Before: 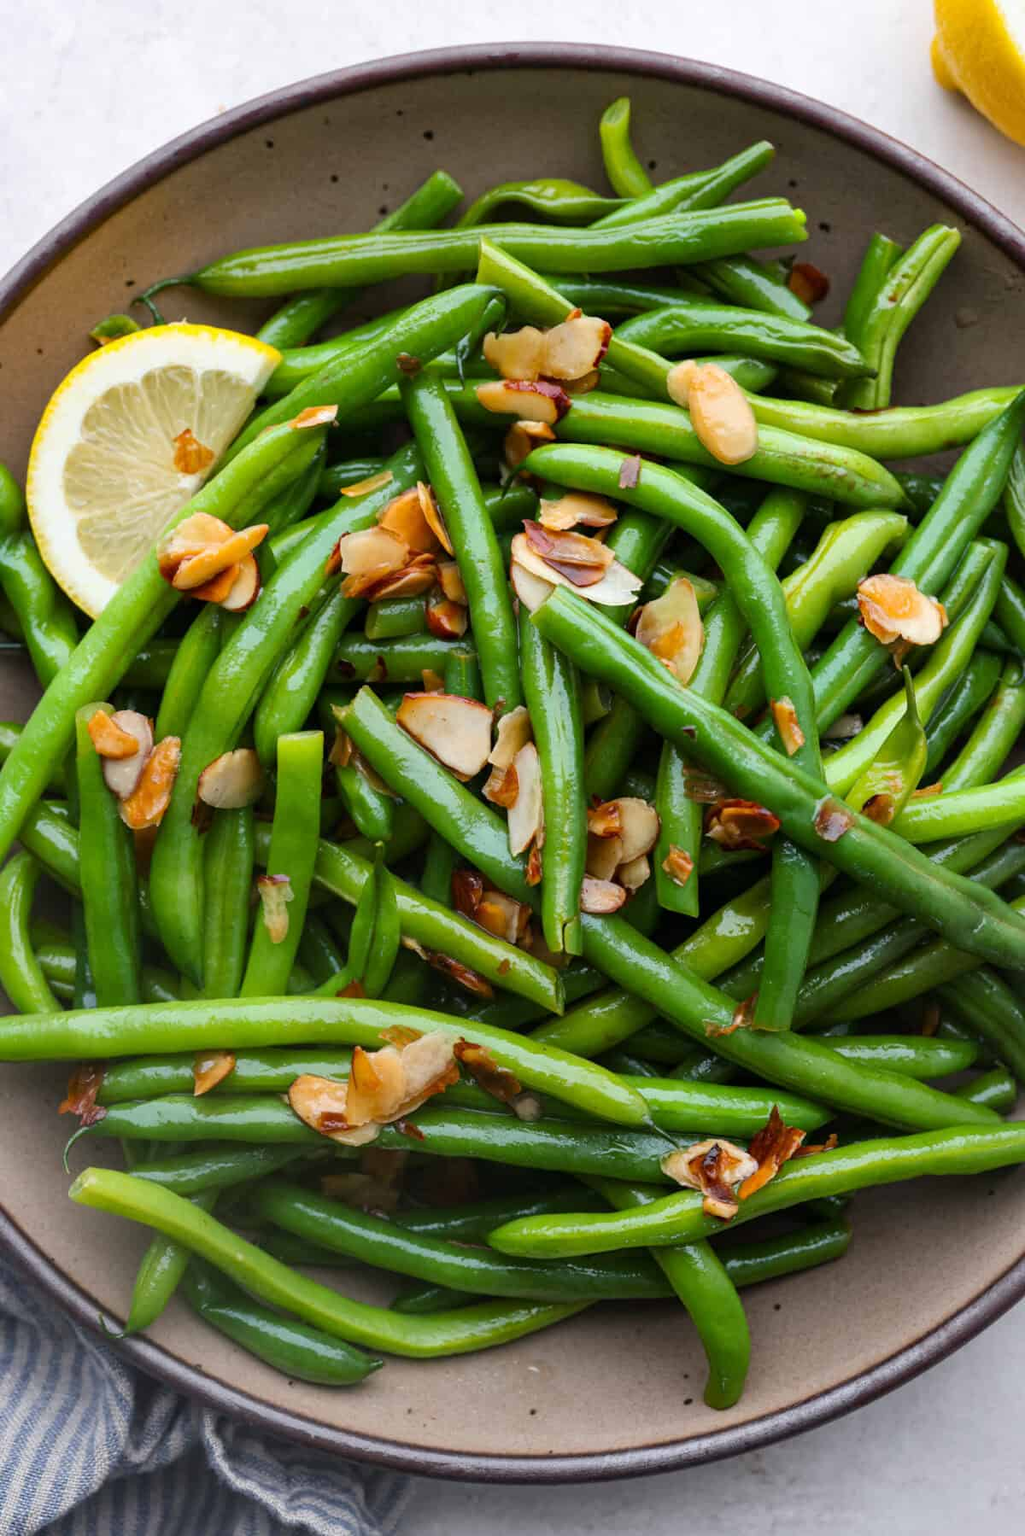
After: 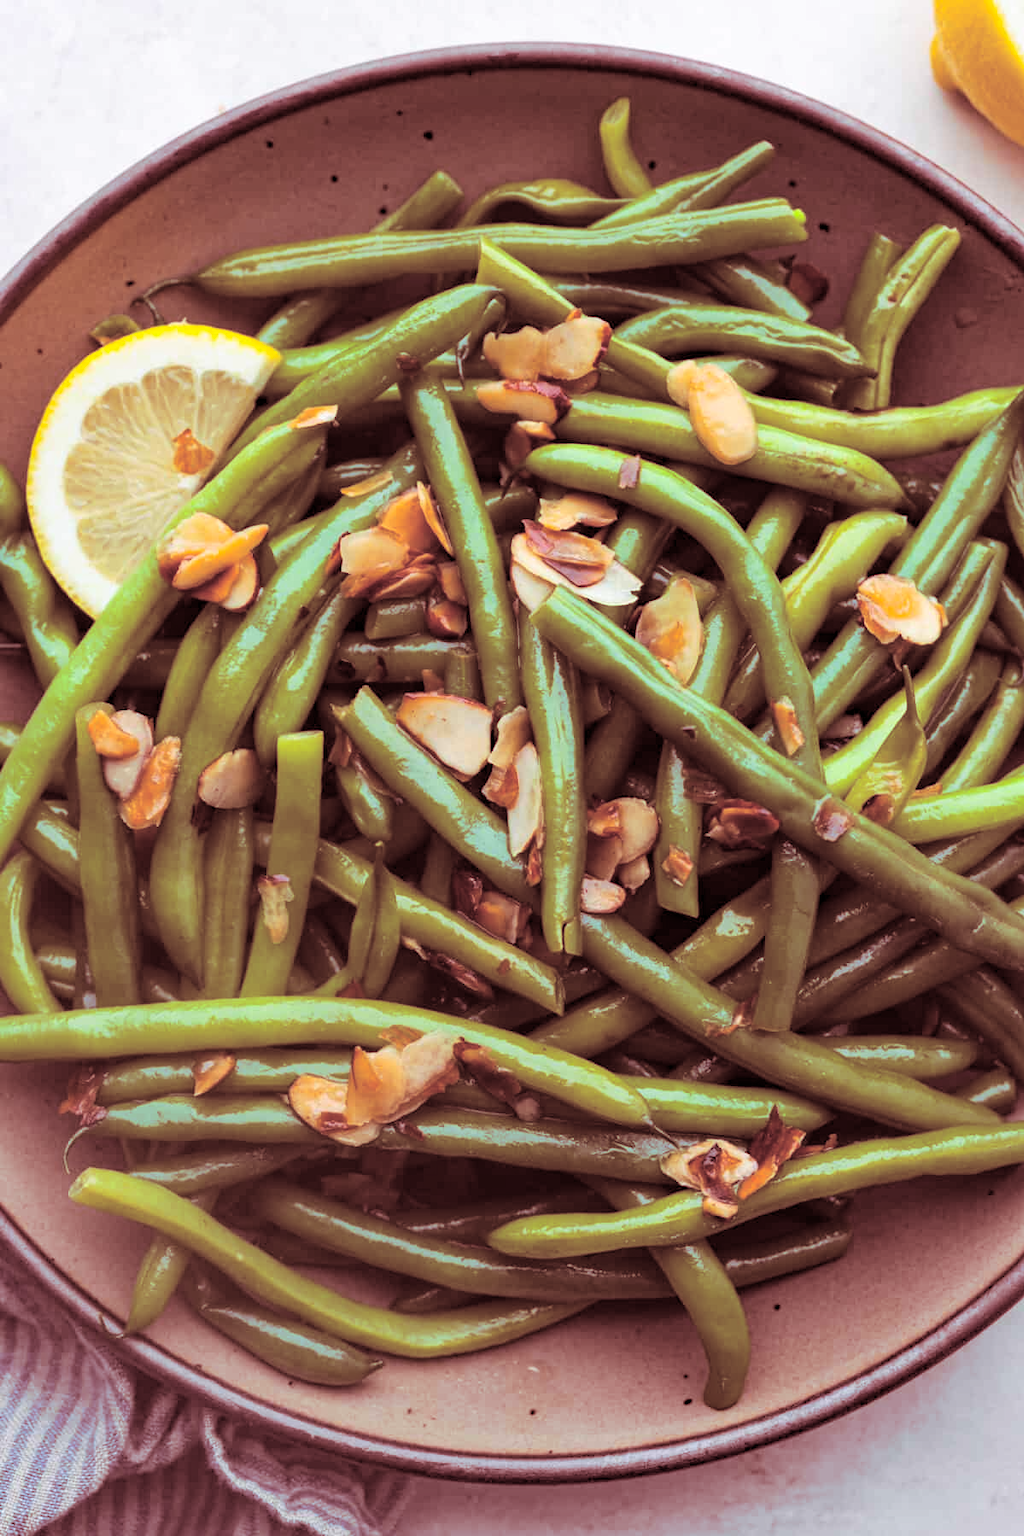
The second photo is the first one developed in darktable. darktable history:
split-toning: highlights › saturation 0, balance -61.83
contrast brightness saturation: brightness 0.15
haze removal: adaptive false
